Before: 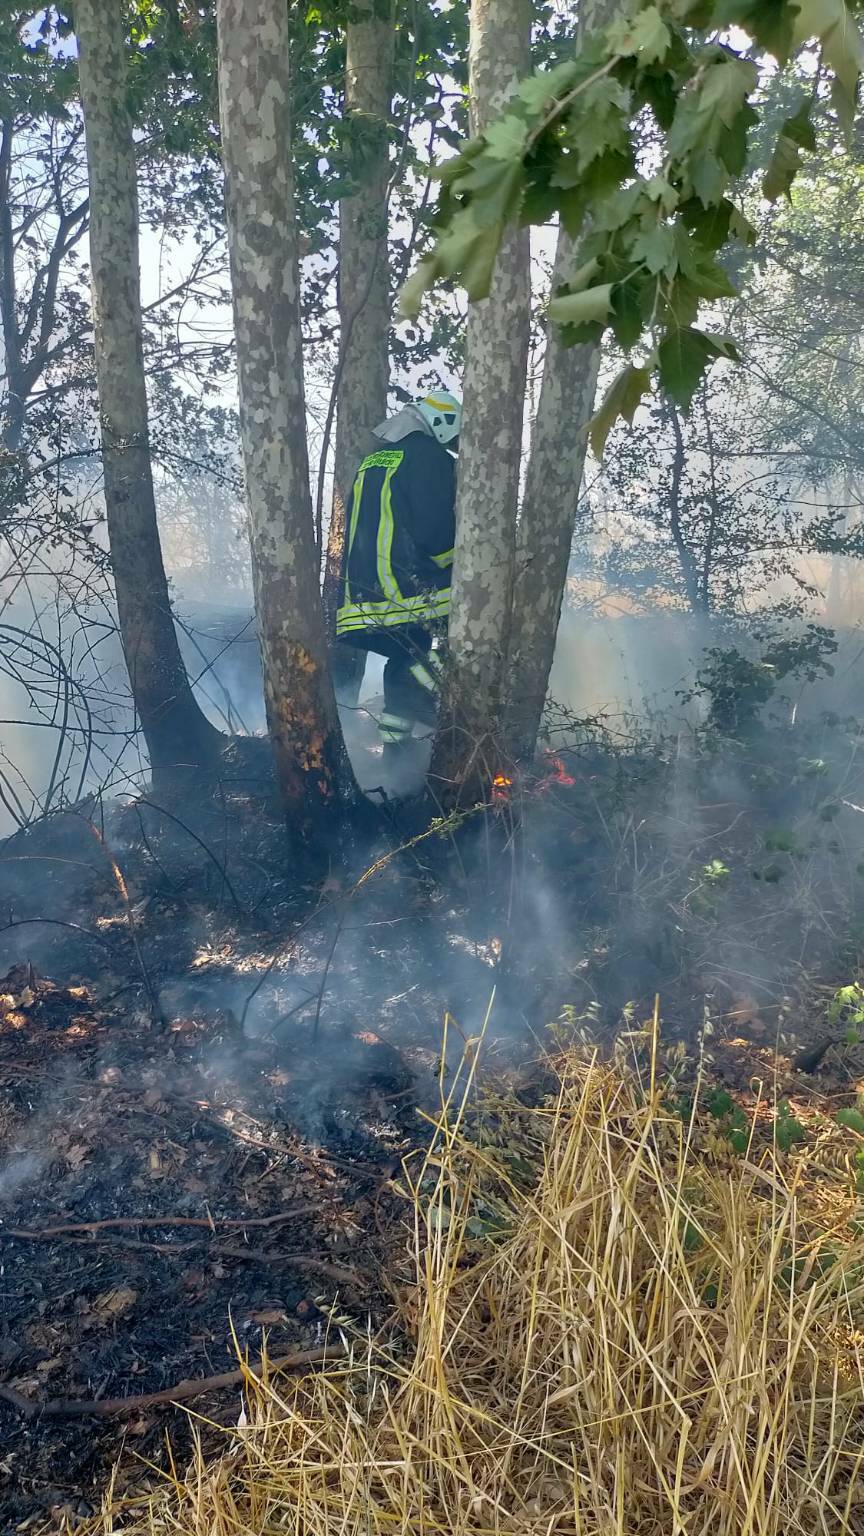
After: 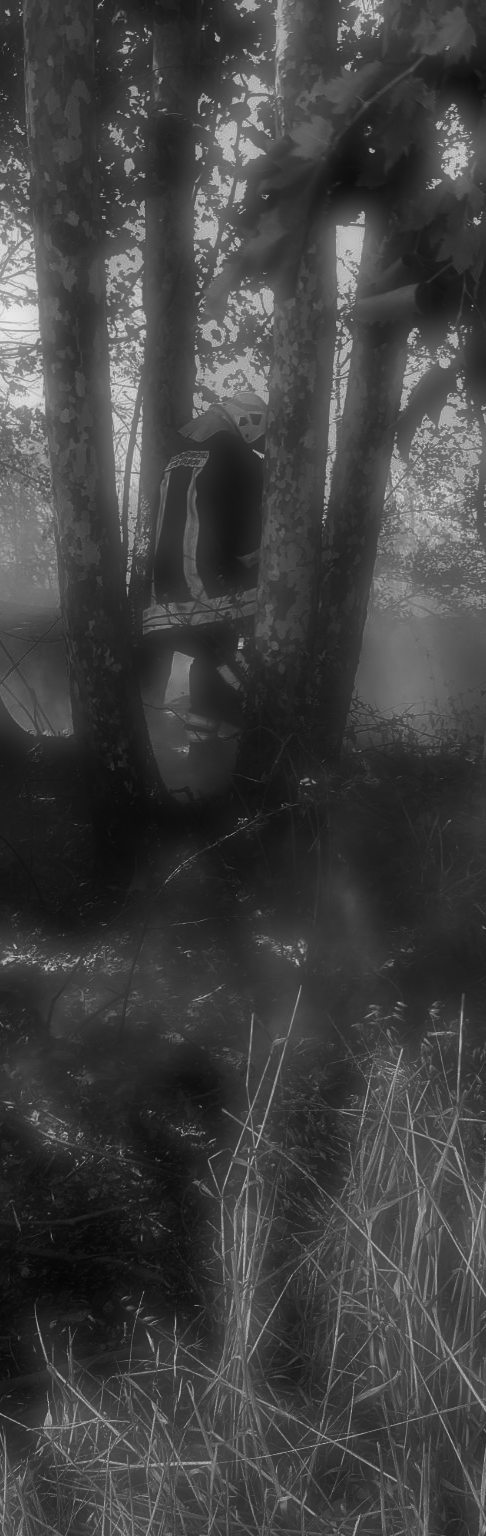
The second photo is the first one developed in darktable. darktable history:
soften: on, module defaults
crop and rotate: left 22.516%, right 21.234%
contrast brightness saturation: contrast -0.03, brightness -0.59, saturation -1
